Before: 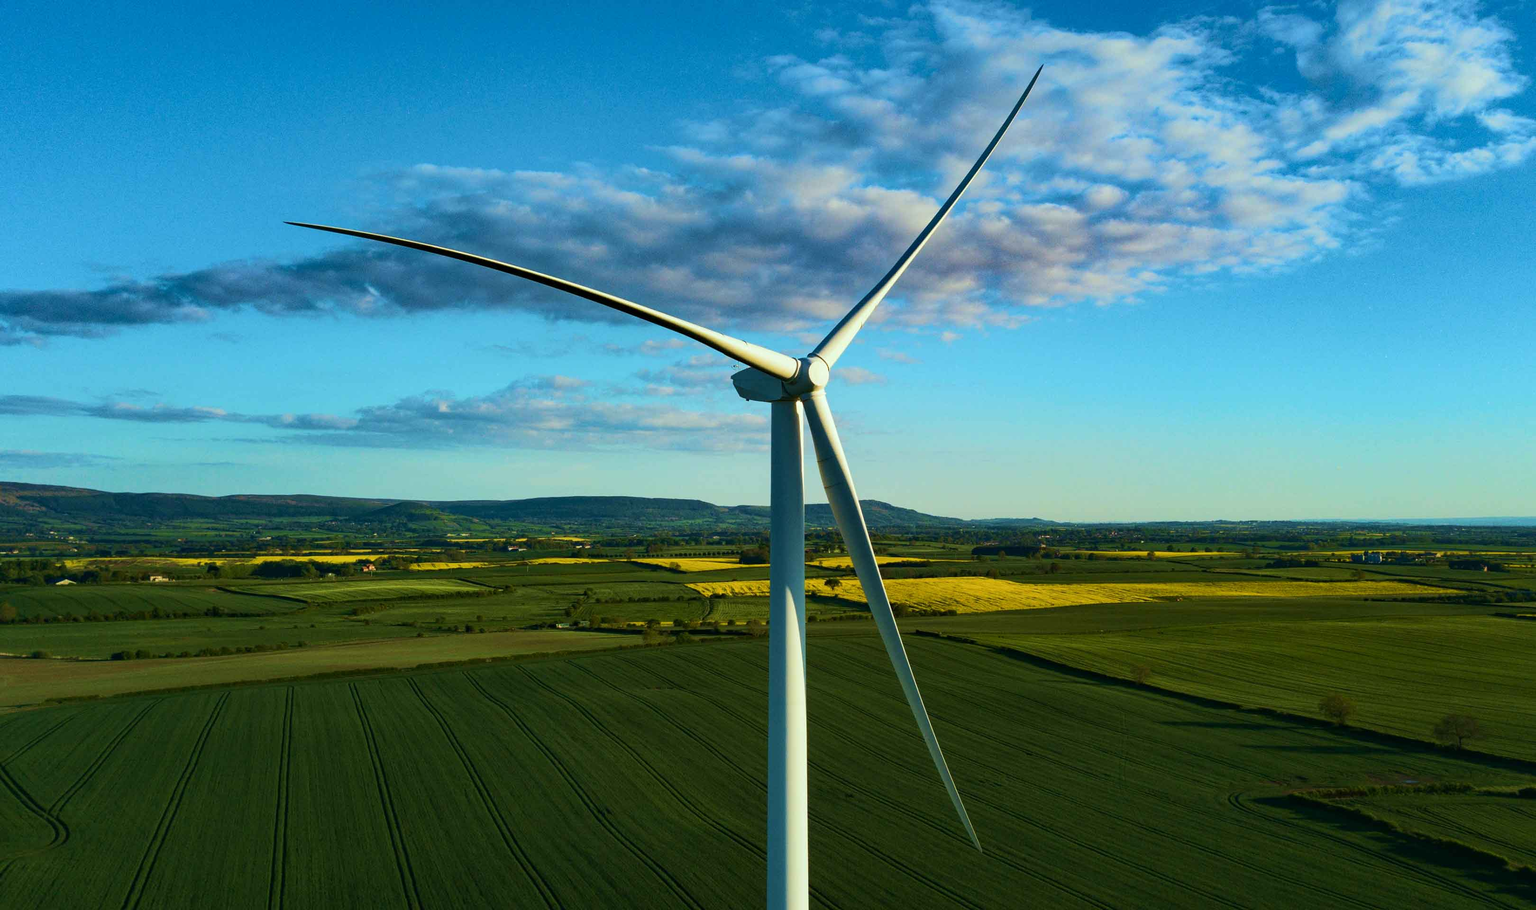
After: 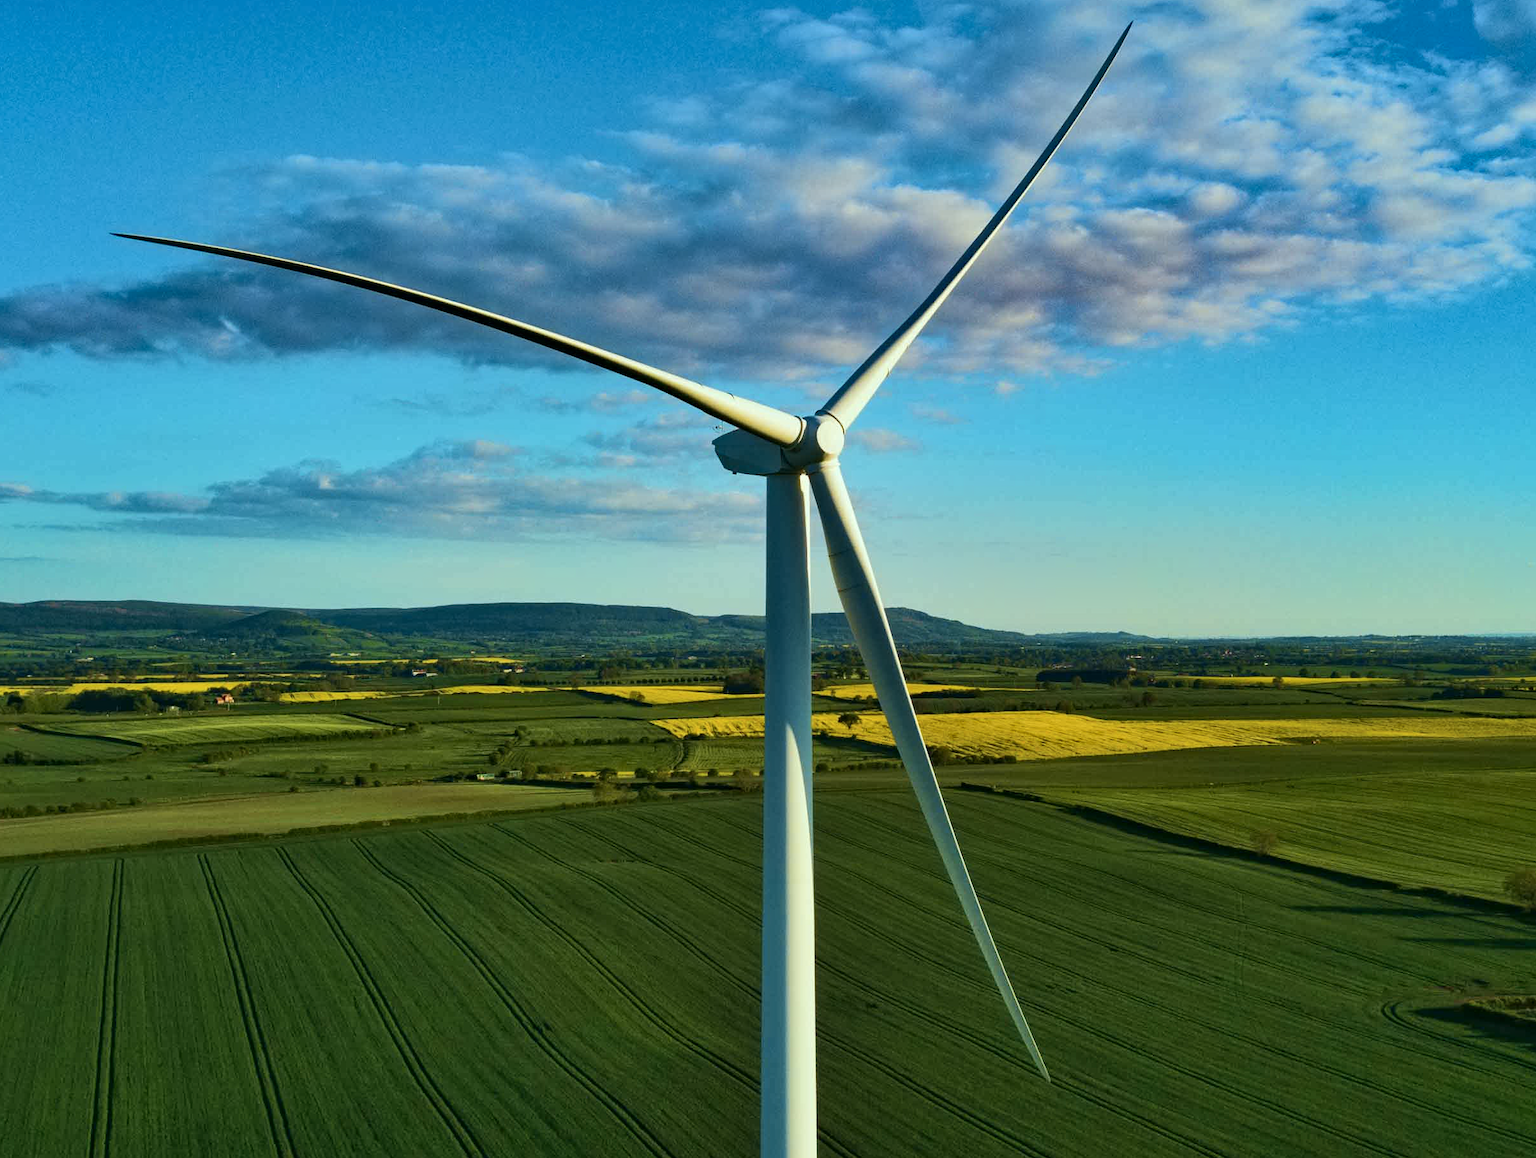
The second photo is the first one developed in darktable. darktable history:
shadows and highlights: soften with gaussian
contrast equalizer: octaves 7, y [[0.5 ×6], [0.5 ×6], [0.5 ×6], [0 ×6], [0, 0, 0, 0.581, 0.011, 0]]
crop and rotate: left 13.168%, top 5.376%, right 12.525%
